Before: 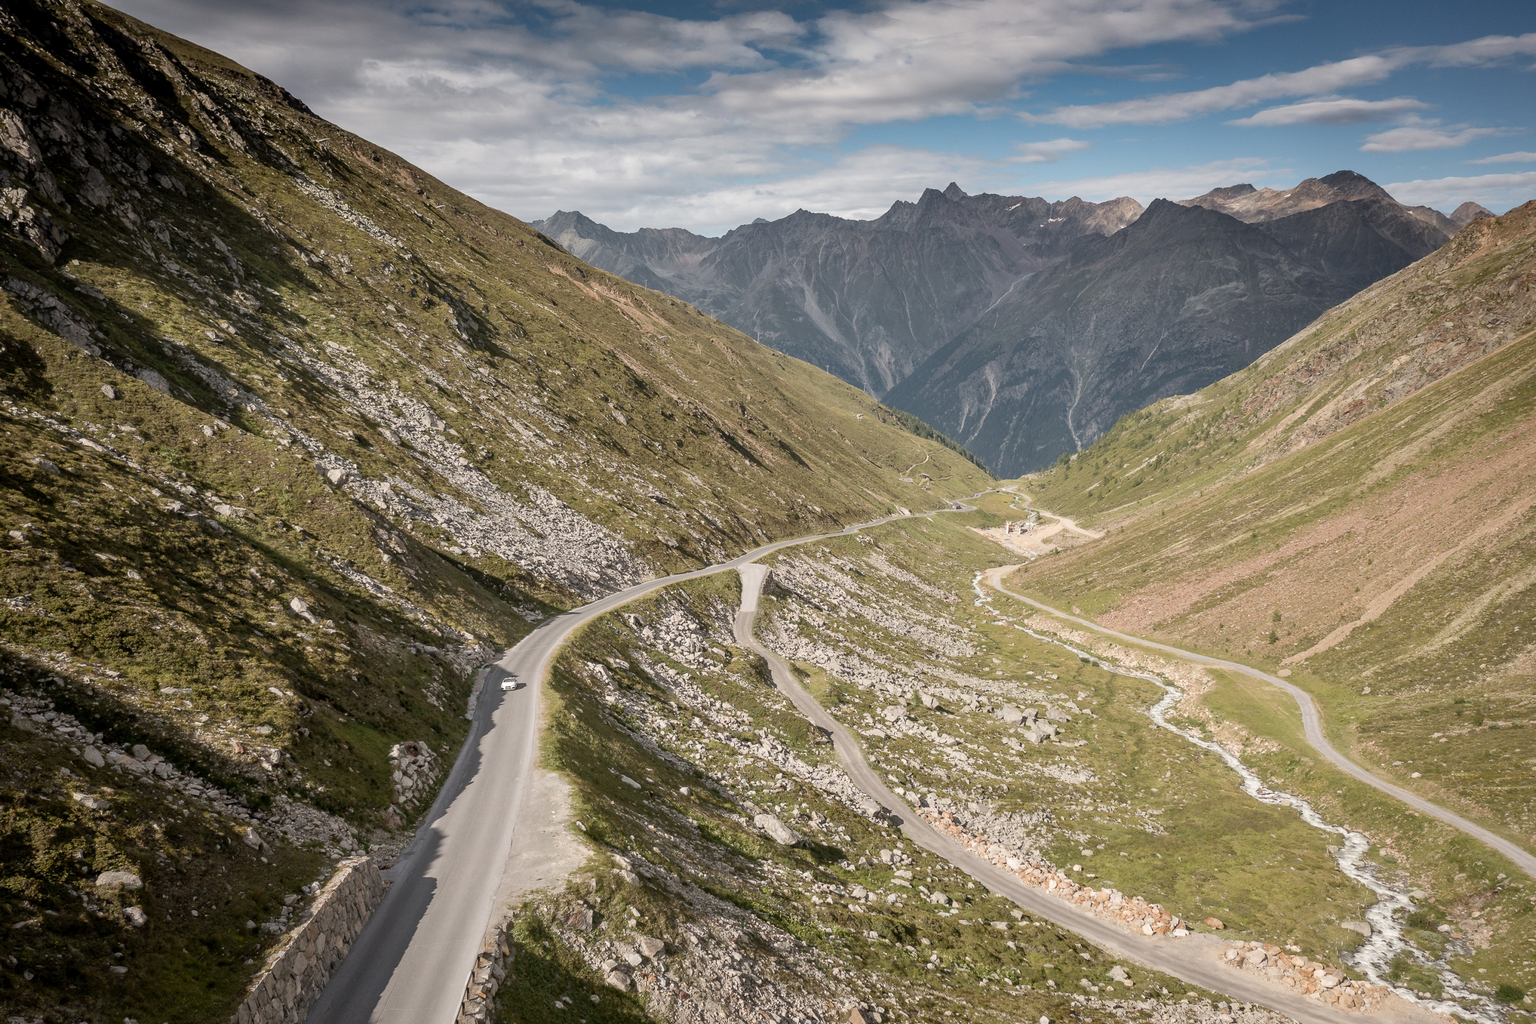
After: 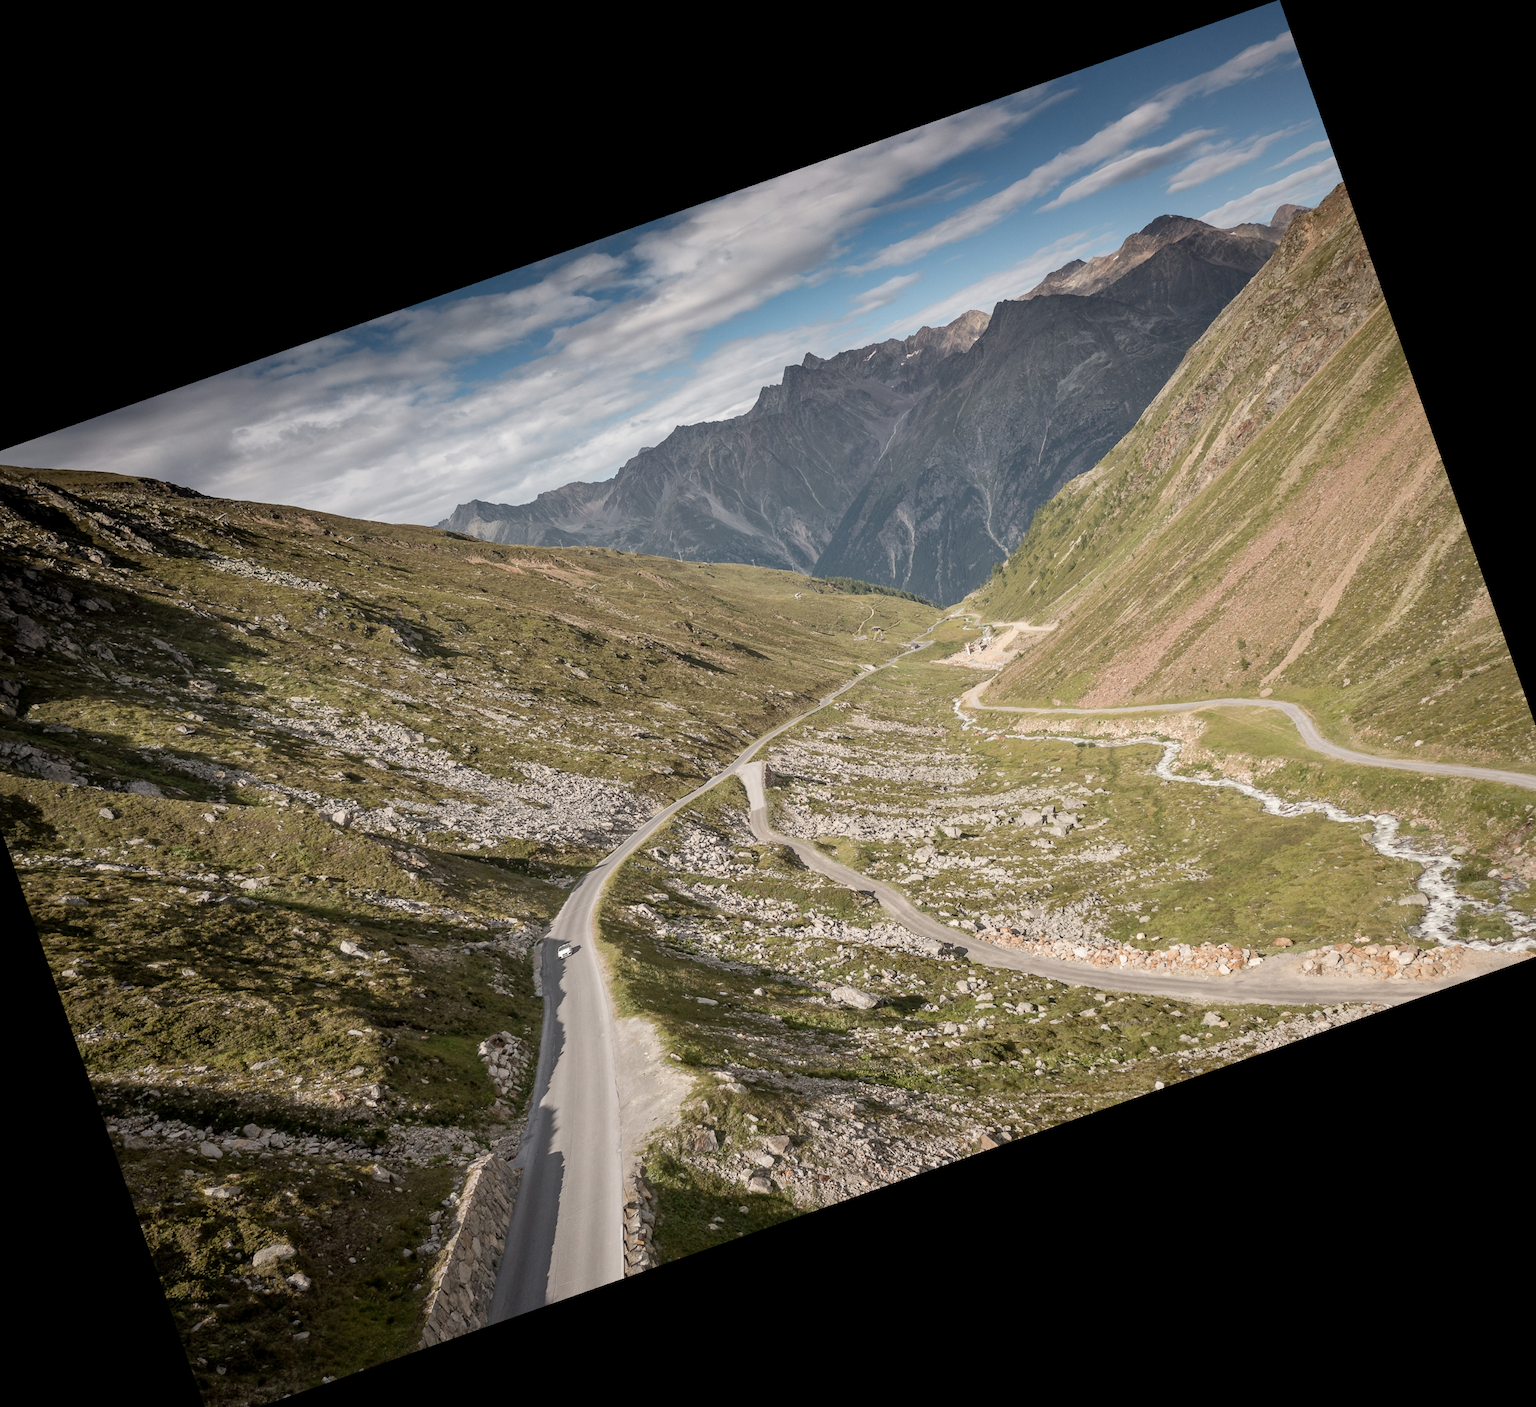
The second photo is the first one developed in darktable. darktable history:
local contrast: mode bilateral grid, contrast 10, coarseness 25, detail 110%, midtone range 0.2
crop and rotate: angle 19.43°, left 6.812%, right 4.125%, bottom 1.087%
